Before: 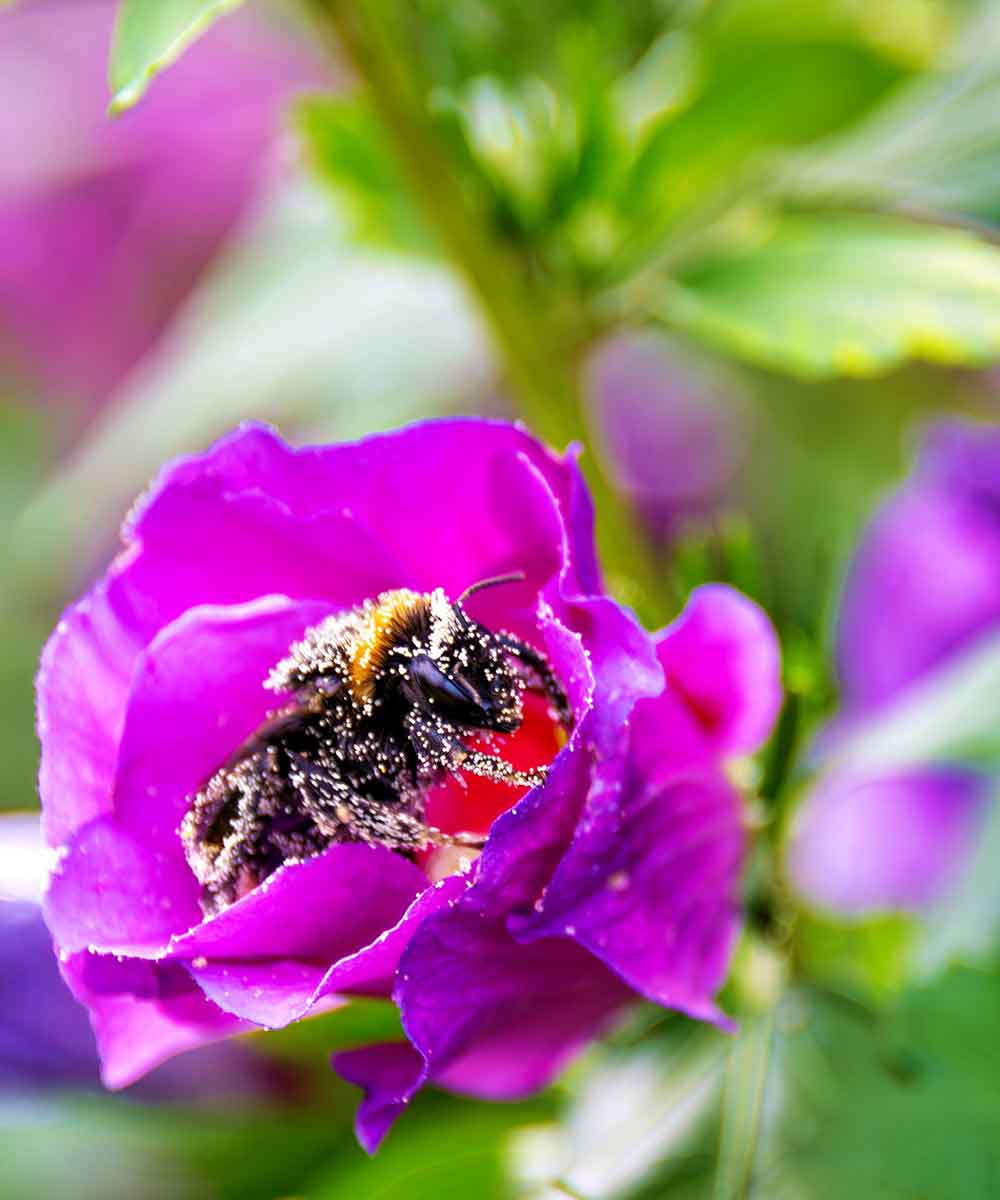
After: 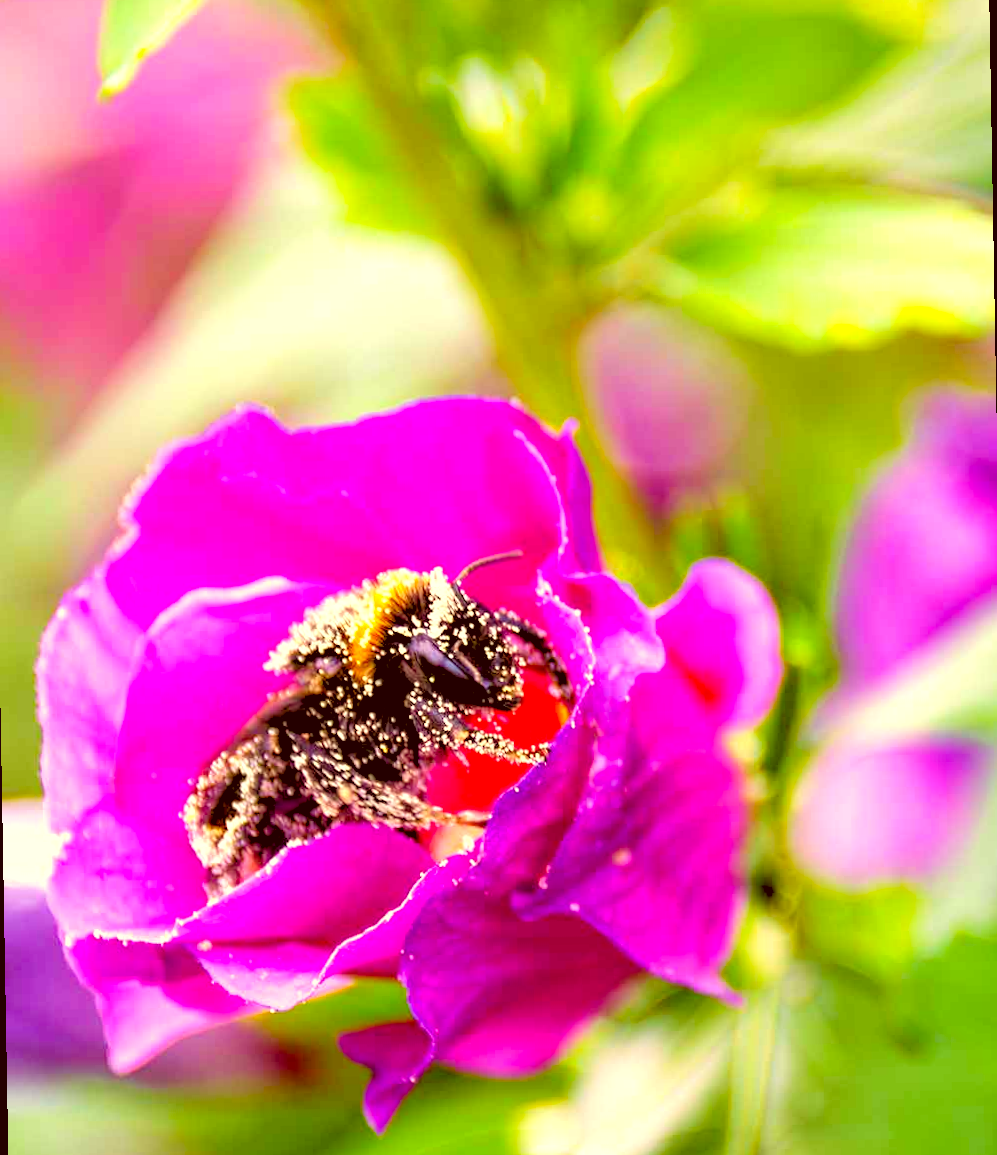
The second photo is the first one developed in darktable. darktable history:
rgb levels: preserve colors sum RGB, levels [[0.038, 0.433, 0.934], [0, 0.5, 1], [0, 0.5, 1]]
exposure: exposure 0.785 EV, compensate highlight preservation false
rotate and perspective: rotation -1°, crop left 0.011, crop right 0.989, crop top 0.025, crop bottom 0.975
color correction: highlights a* 1.12, highlights b* 24.26, shadows a* 15.58, shadows b* 24.26
